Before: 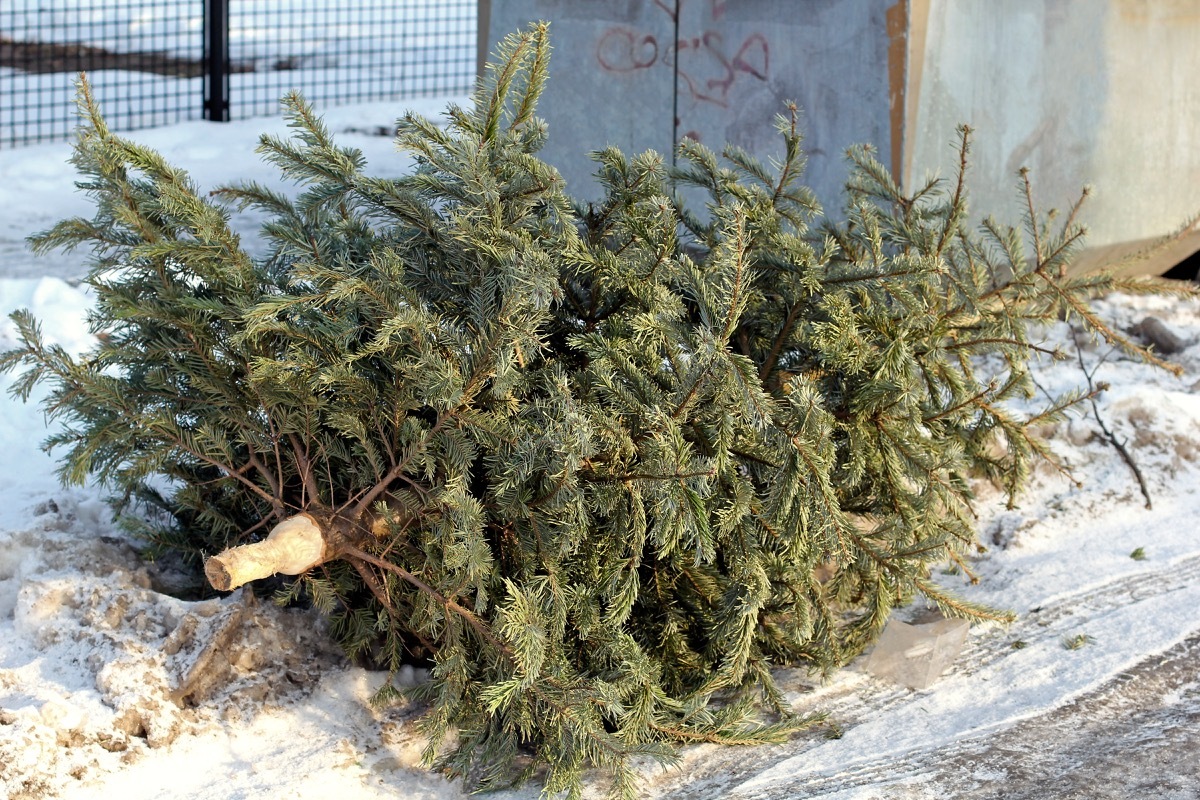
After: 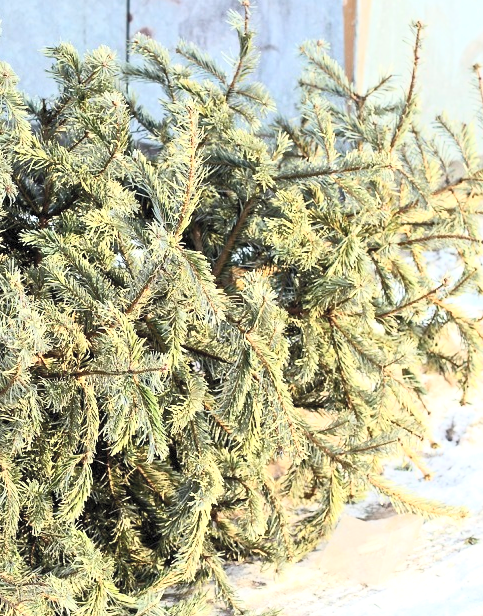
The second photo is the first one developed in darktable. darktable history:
contrast brightness saturation: contrast 0.394, brightness 0.541
crop: left 45.647%, top 13.028%, right 14.097%, bottom 9.863%
exposure: exposure 0.61 EV, compensate highlight preservation false
